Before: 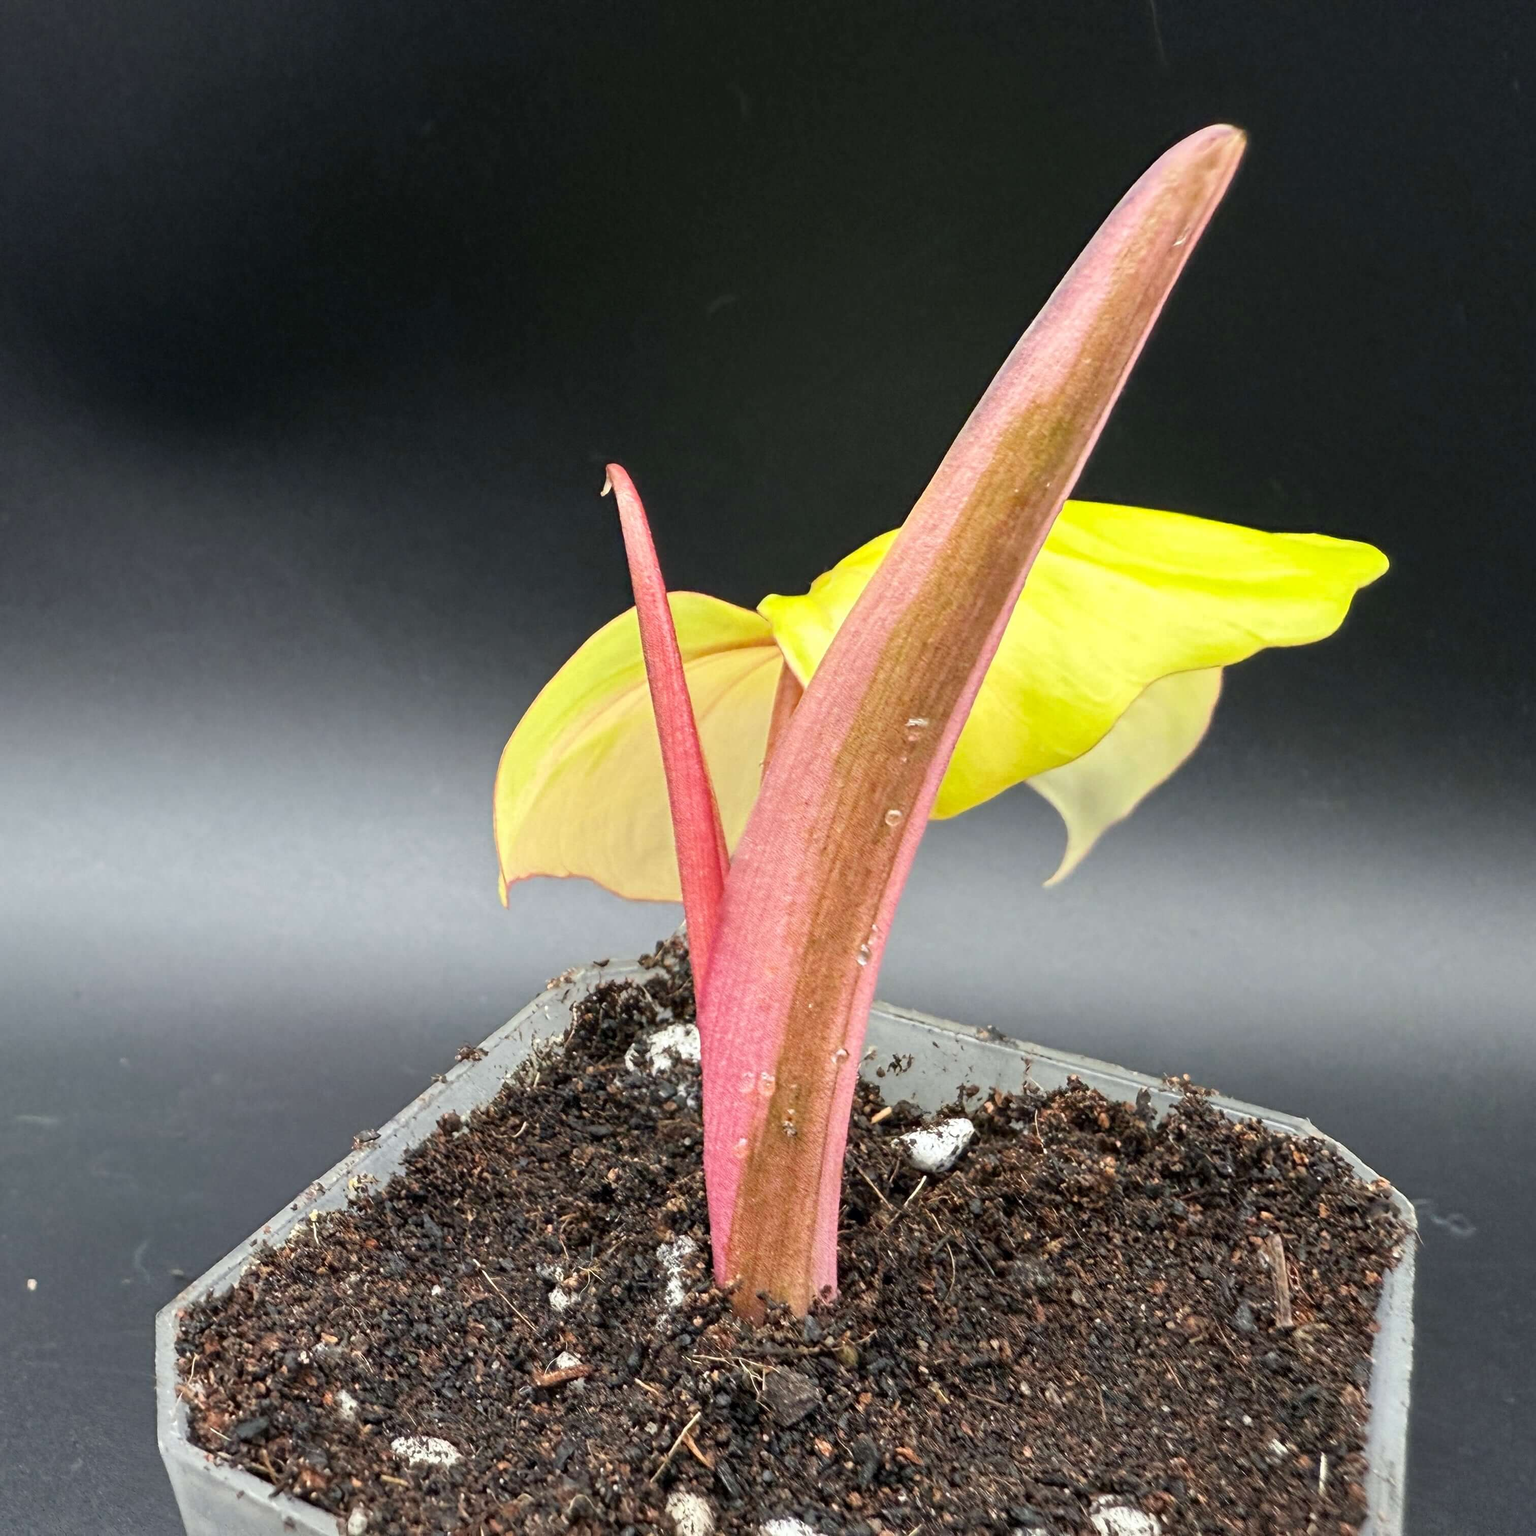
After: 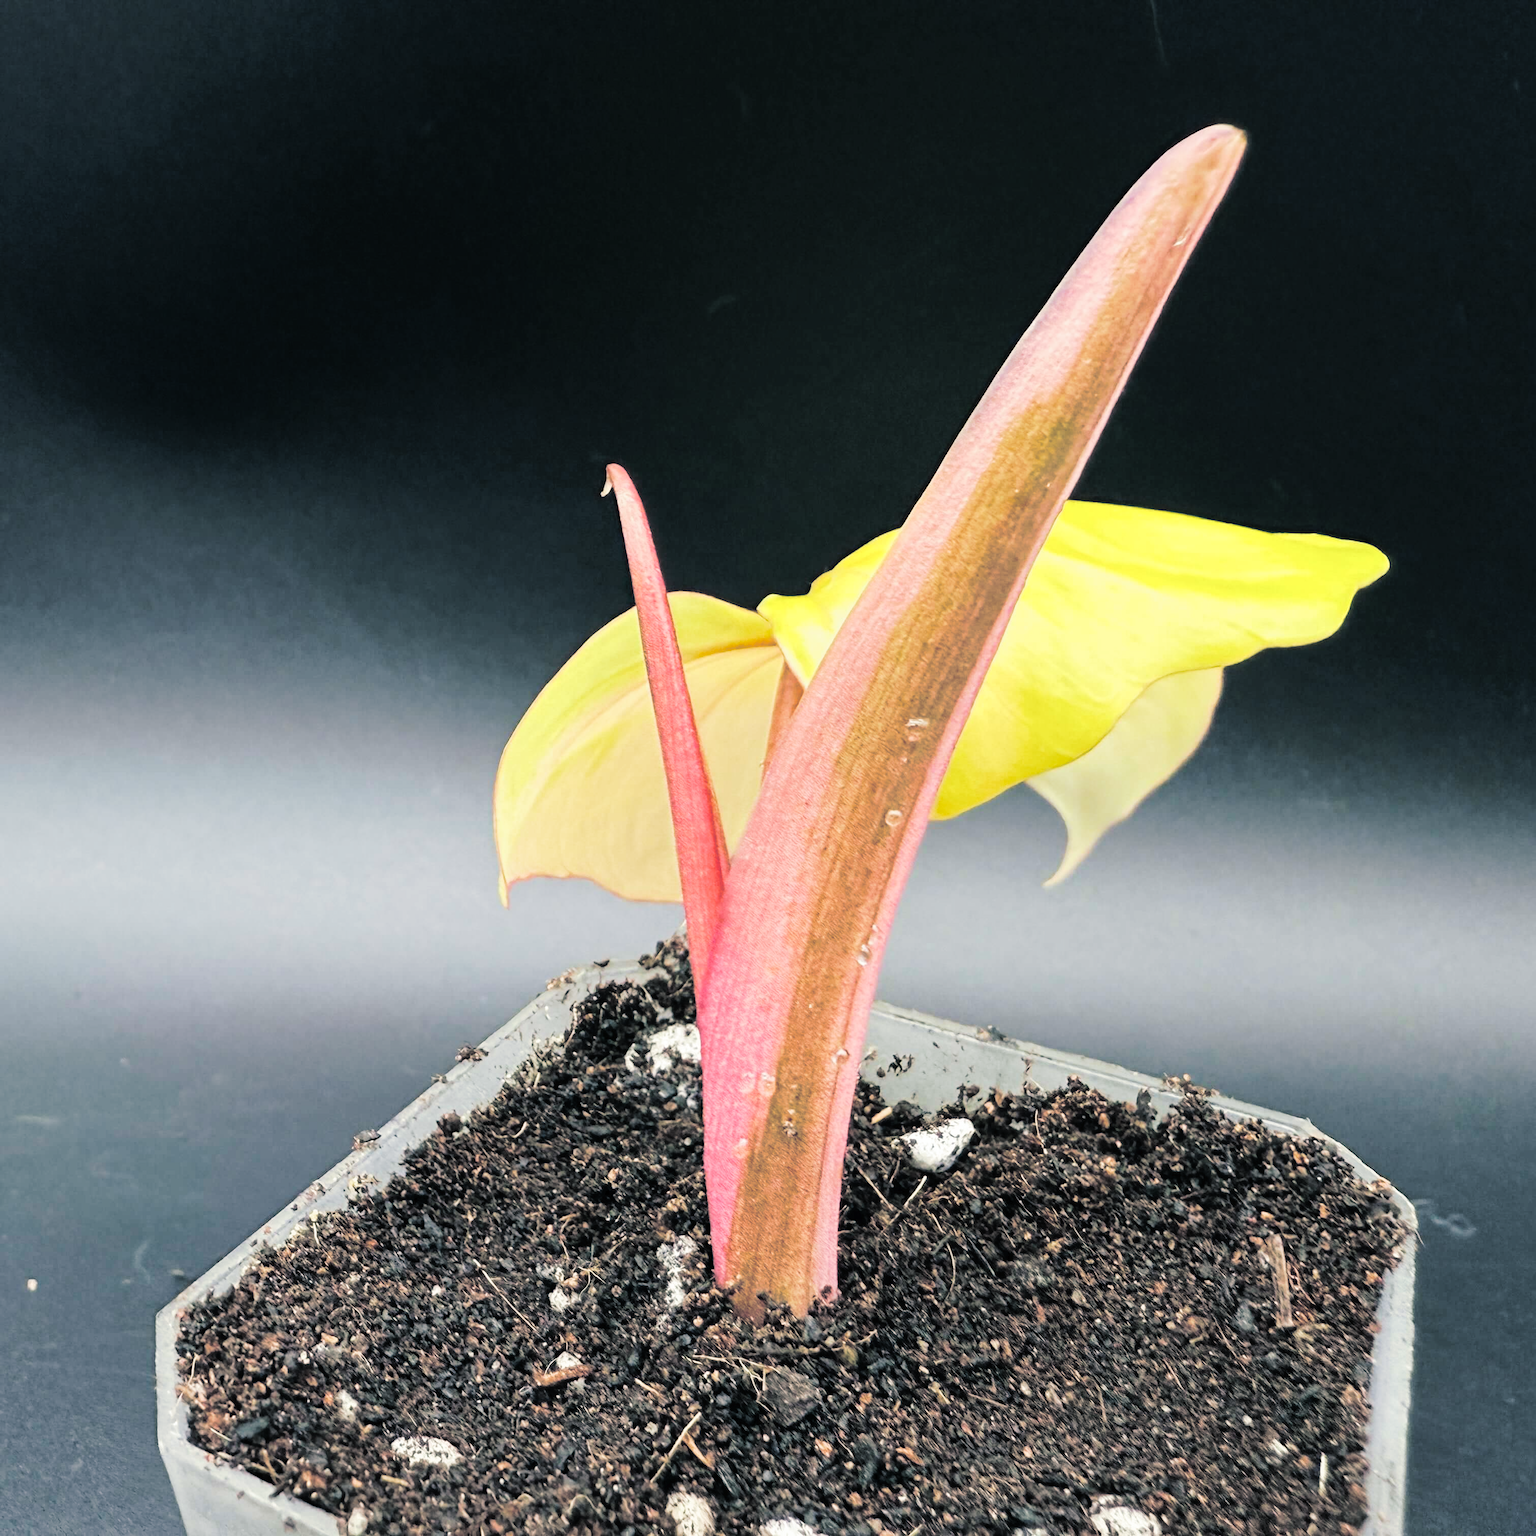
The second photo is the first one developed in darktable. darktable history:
split-toning: shadows › hue 205.2°, shadows › saturation 0.29, highlights › hue 50.4°, highlights › saturation 0.38, balance -49.9
tone curve: curves: ch0 [(0, 0) (0.003, 0.013) (0.011, 0.016) (0.025, 0.021) (0.044, 0.029) (0.069, 0.039) (0.1, 0.056) (0.136, 0.085) (0.177, 0.14) (0.224, 0.201) (0.277, 0.28) (0.335, 0.372) (0.399, 0.475) (0.468, 0.567) (0.543, 0.643) (0.623, 0.722) (0.709, 0.801) (0.801, 0.859) (0.898, 0.927) (1, 1)], preserve colors none
velvia: on, module defaults
